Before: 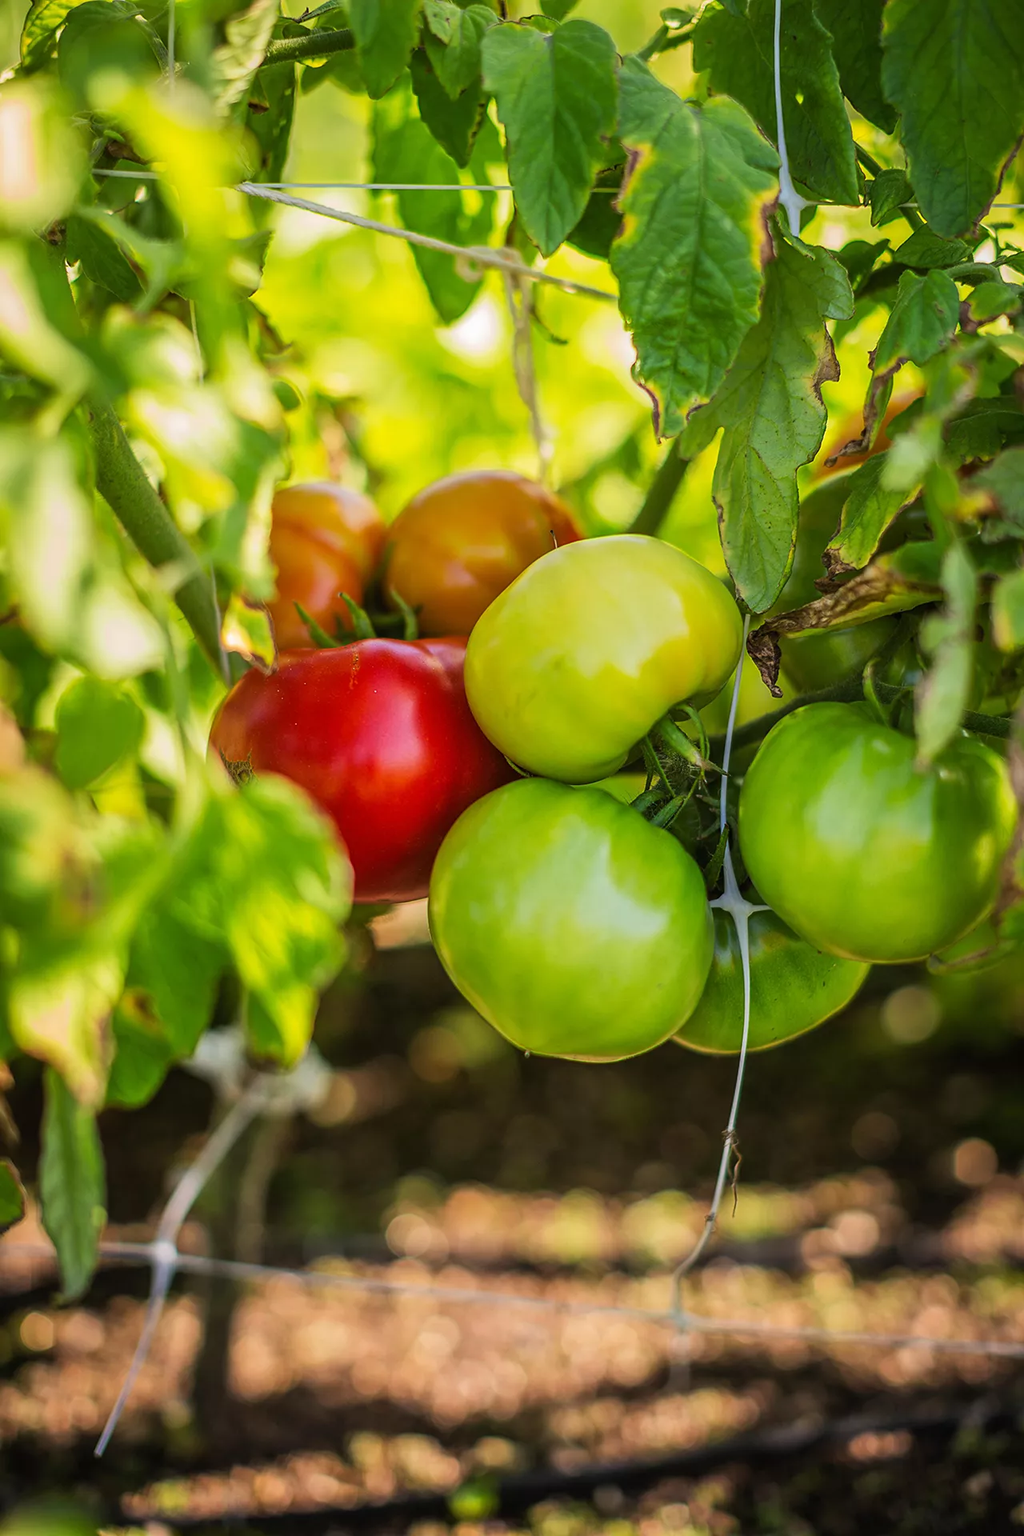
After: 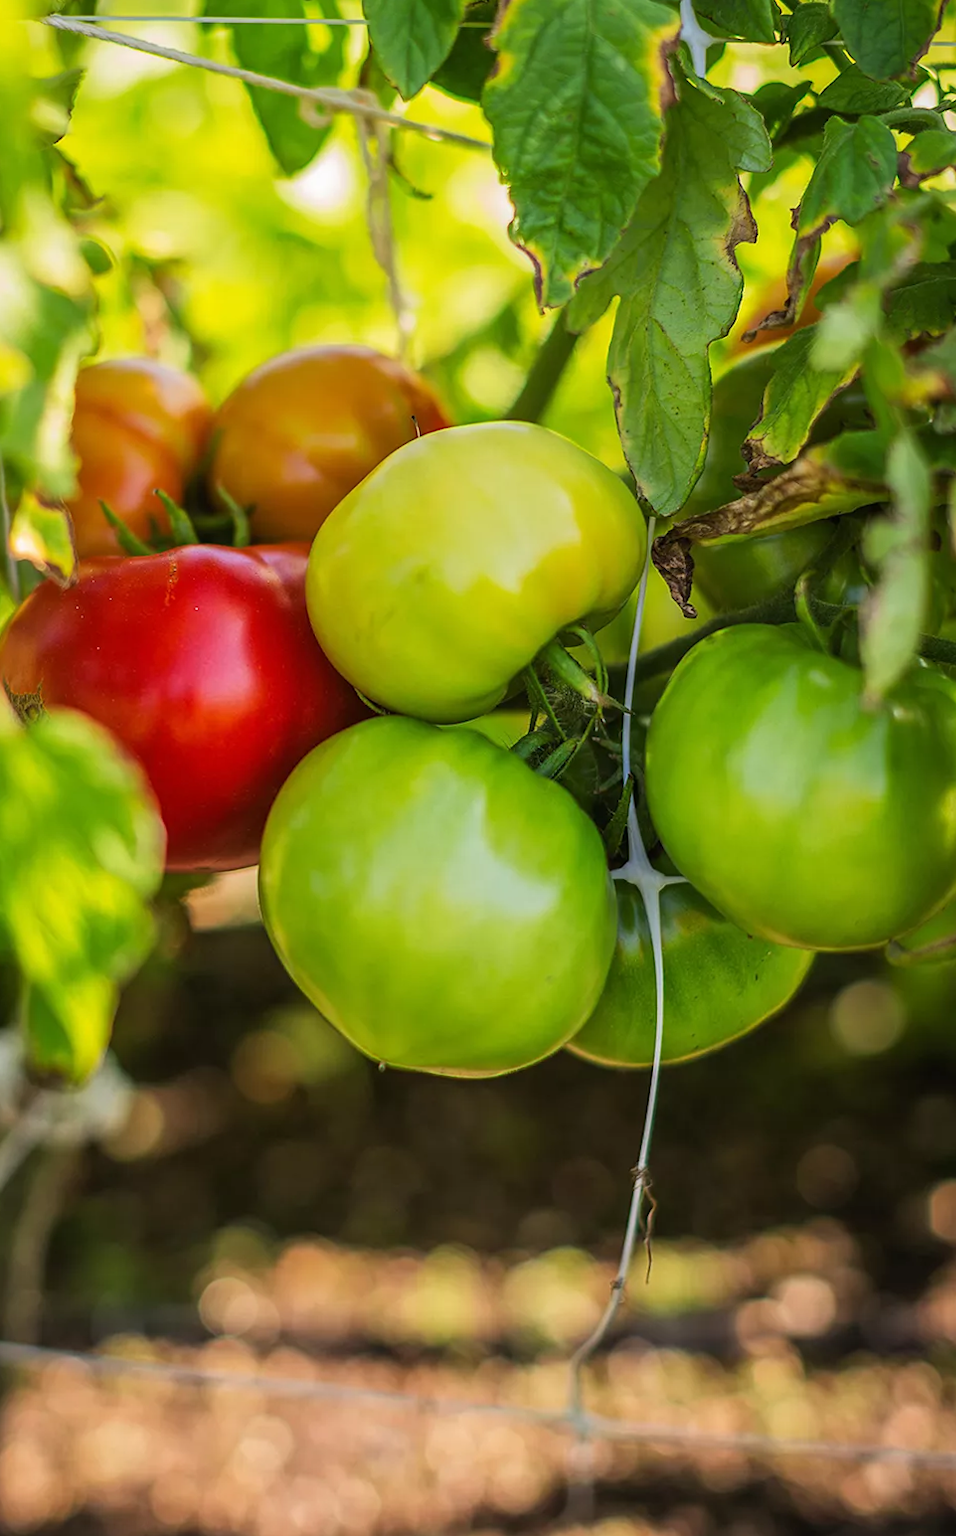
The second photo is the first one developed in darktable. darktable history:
exposure: compensate highlight preservation false
rotate and perspective: rotation 0.215°, lens shift (vertical) -0.139, crop left 0.069, crop right 0.939, crop top 0.002, crop bottom 0.996
crop: left 19.159%, top 9.58%, bottom 9.58%
